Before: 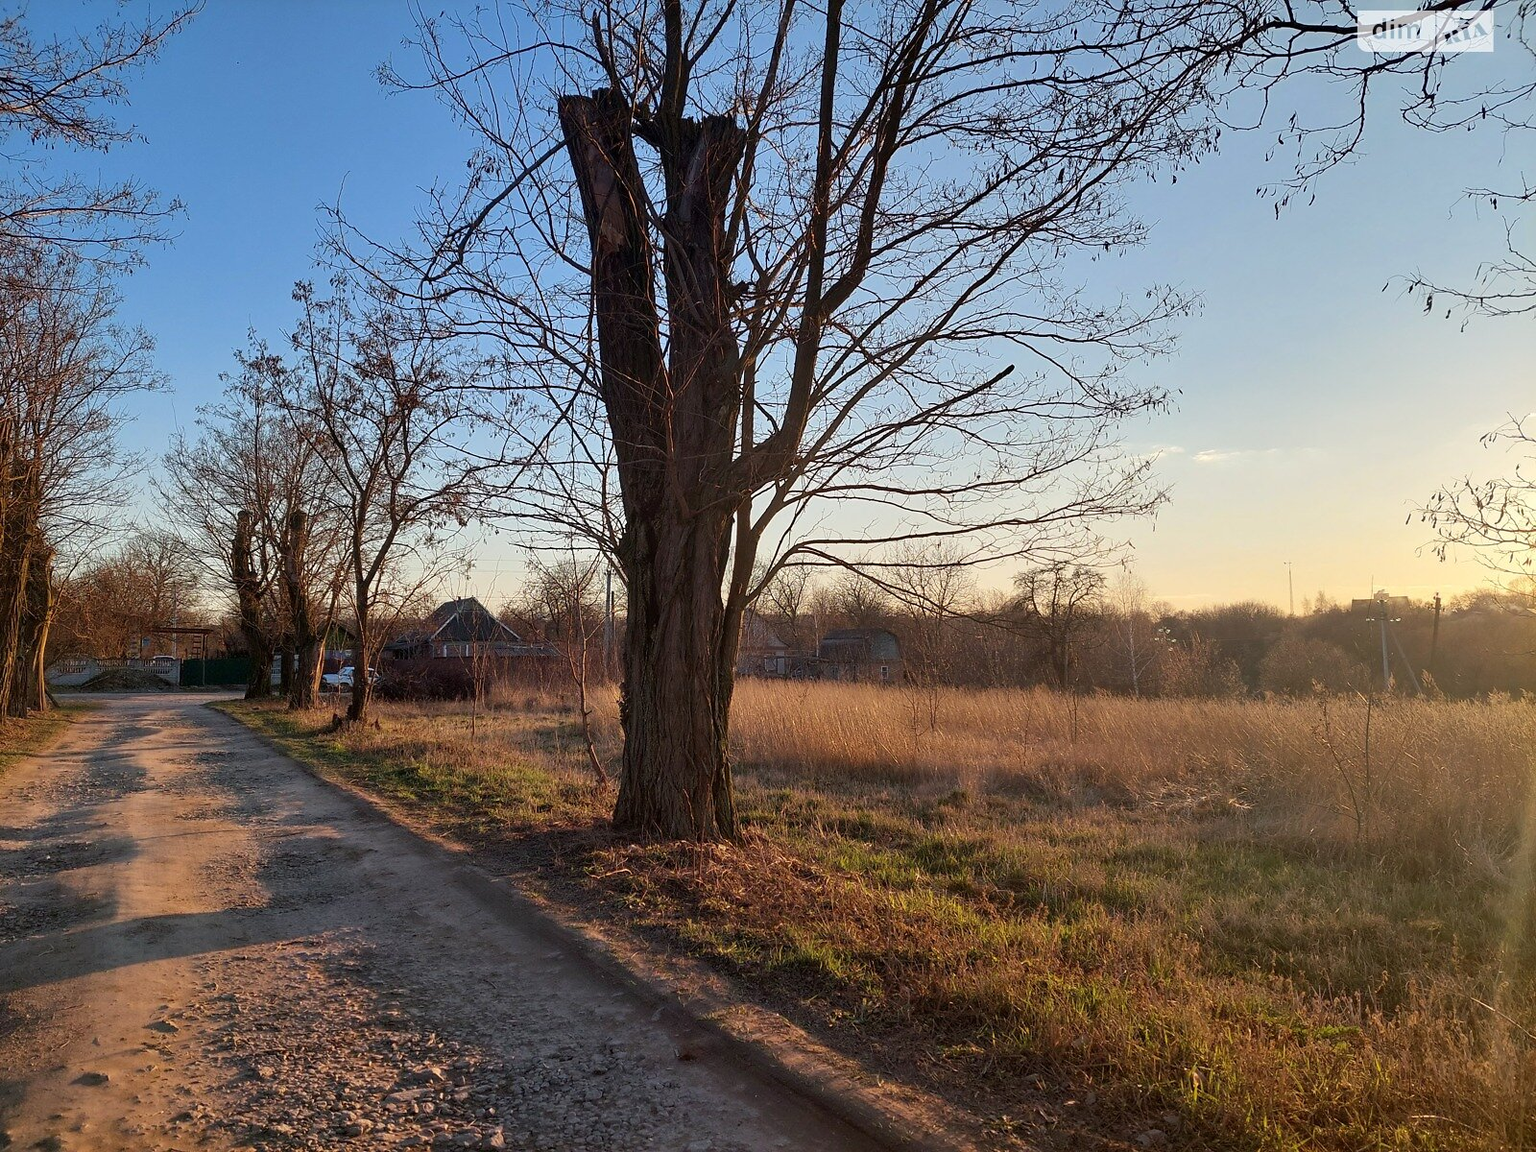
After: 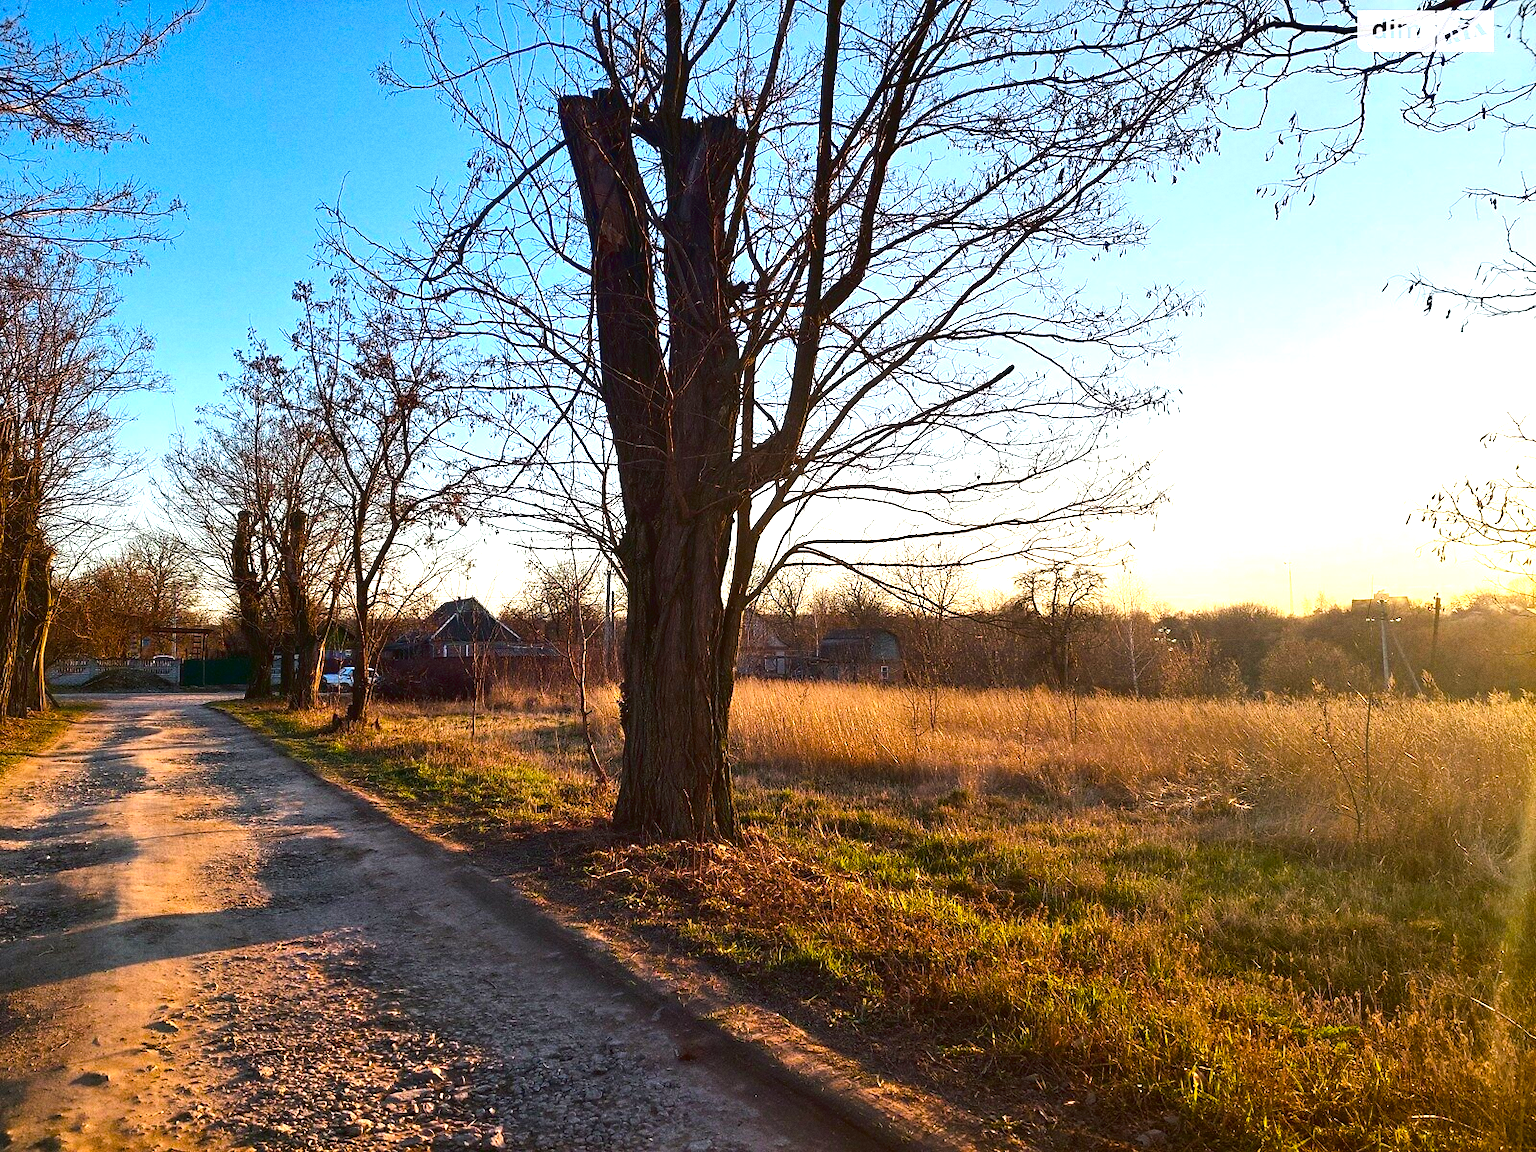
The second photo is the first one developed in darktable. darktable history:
exposure: exposure 0.64 EV, compensate highlight preservation false
grain: coarseness 0.09 ISO
color balance rgb: linear chroma grading › global chroma 16.62%, perceptual saturation grading › highlights -8.63%, perceptual saturation grading › mid-tones 18.66%, perceptual saturation grading › shadows 28.49%, perceptual brilliance grading › highlights 14.22%, perceptual brilliance grading › shadows -18.96%, global vibrance 27.71%
tone curve: curves: ch0 [(0, 0.032) (0.181, 0.152) (0.751, 0.762) (1, 1)], color space Lab, linked channels, preserve colors none
